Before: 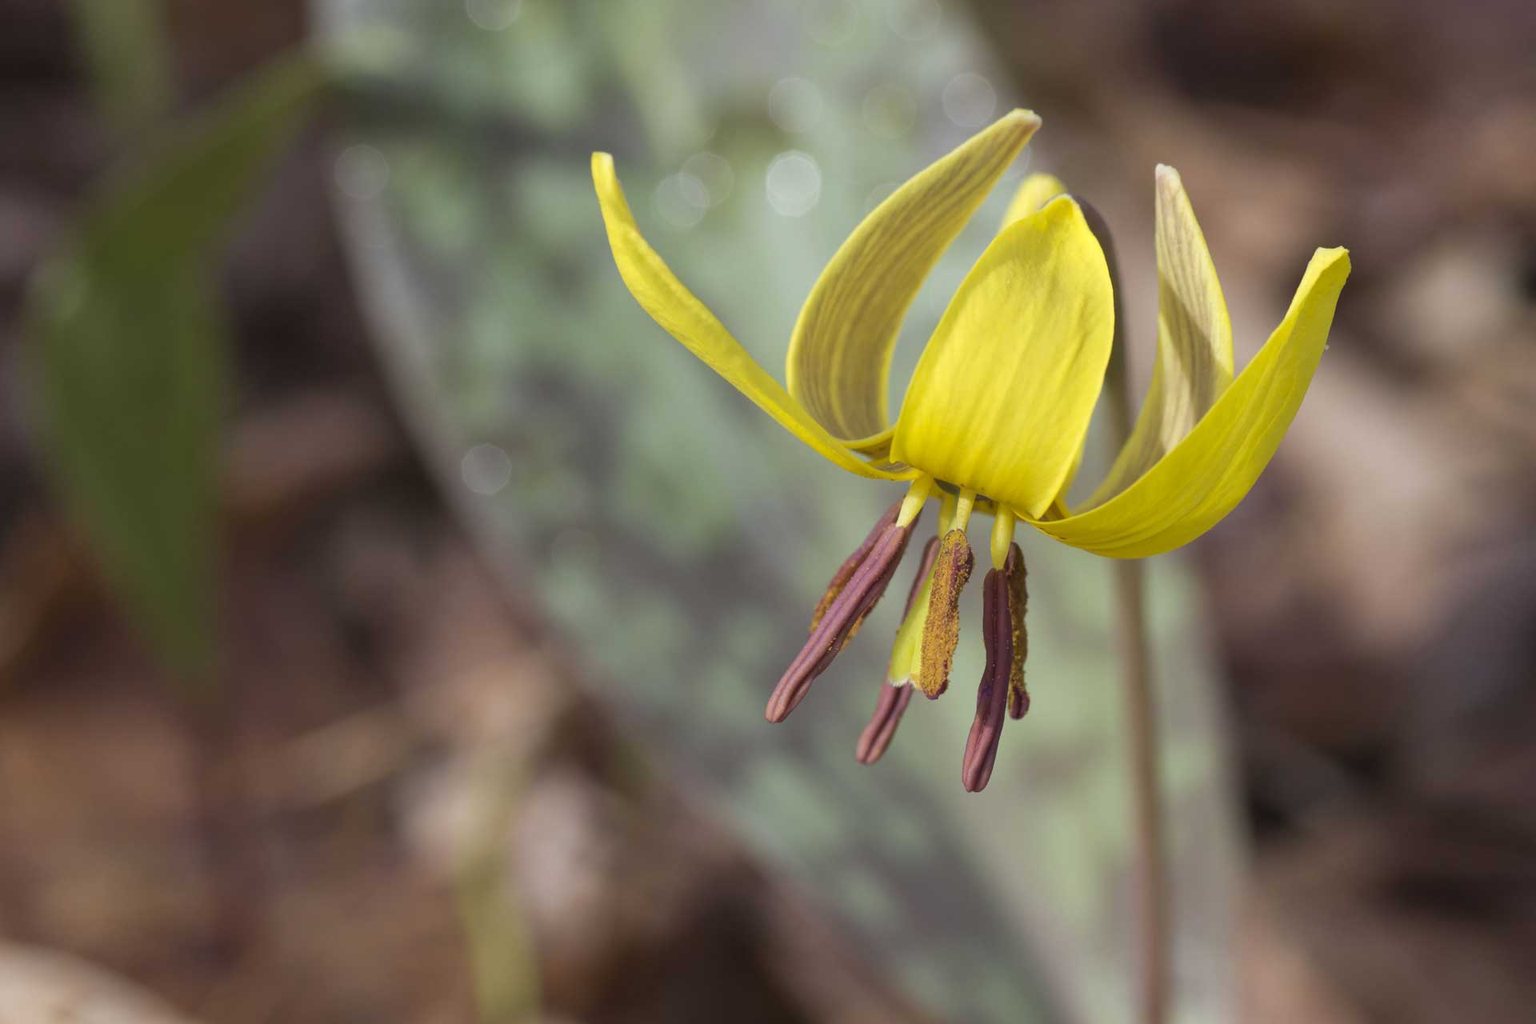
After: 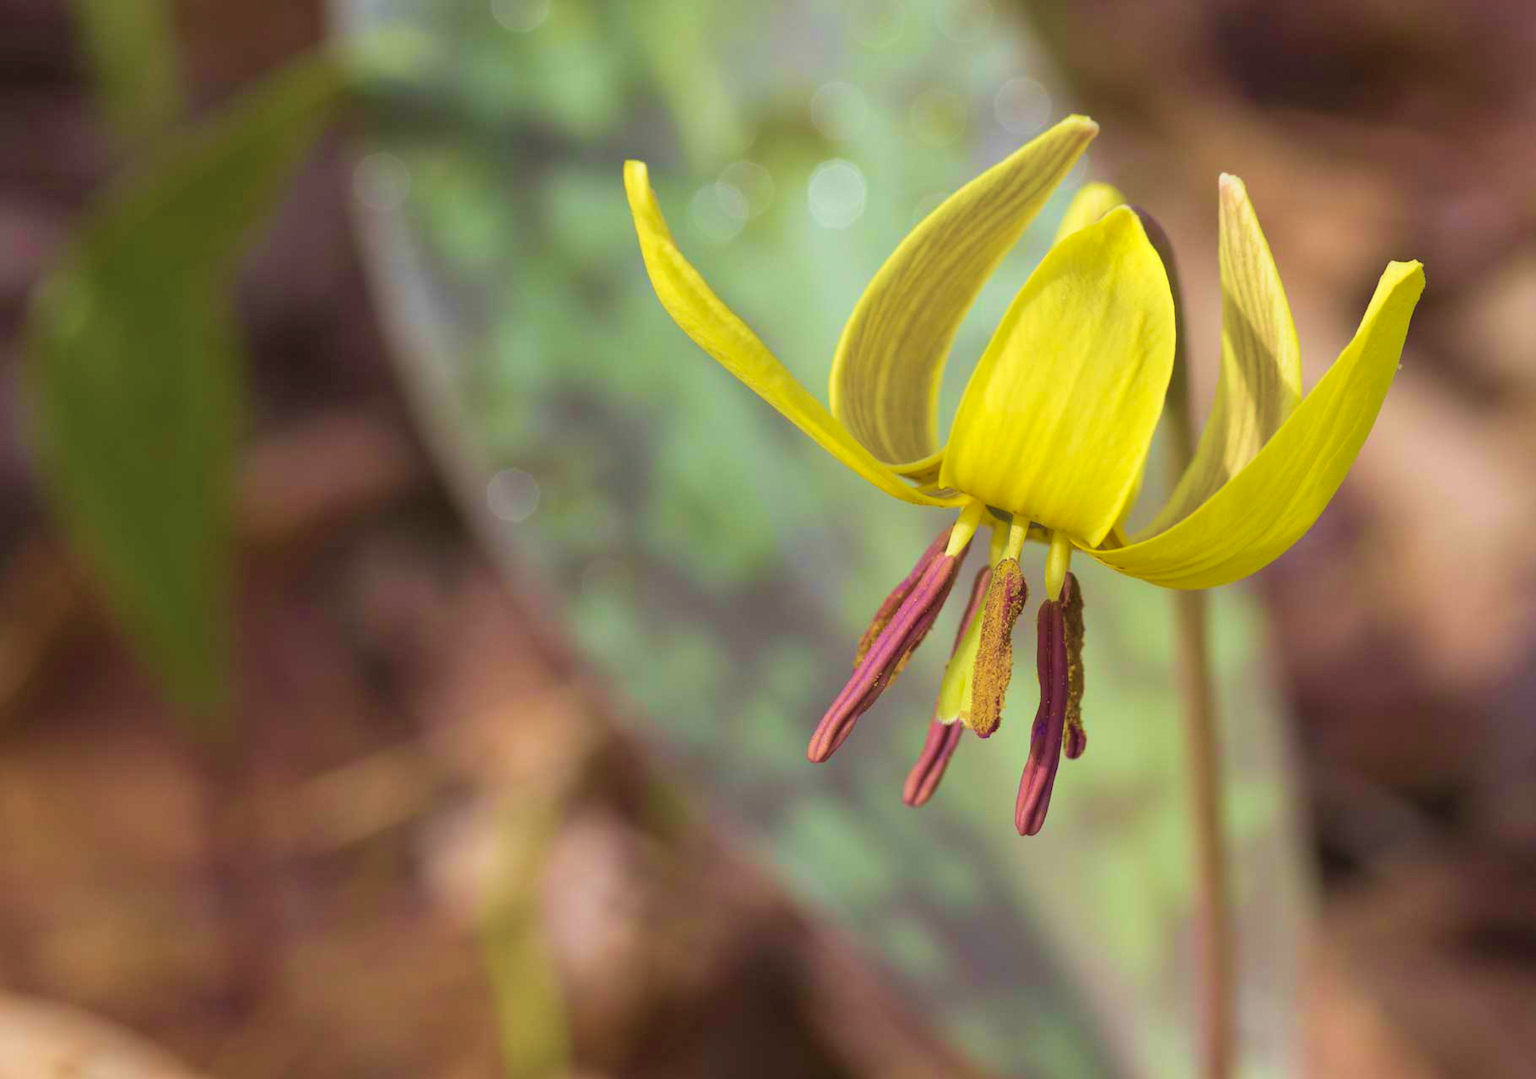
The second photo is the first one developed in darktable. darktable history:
contrast brightness saturation: contrast 0.072, brightness 0.071, saturation 0.184
crop and rotate: left 0%, right 5.204%
velvia: strength 74.56%
